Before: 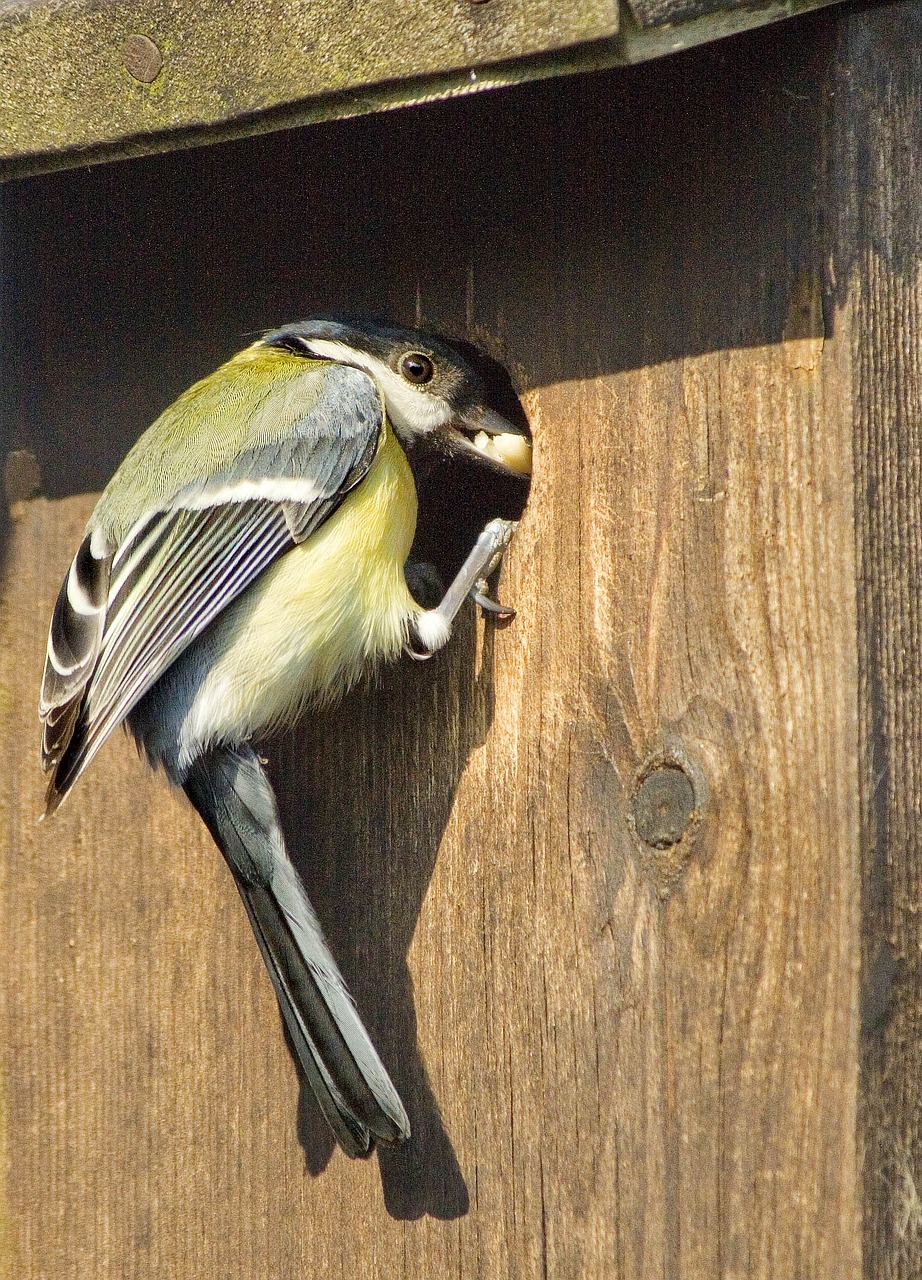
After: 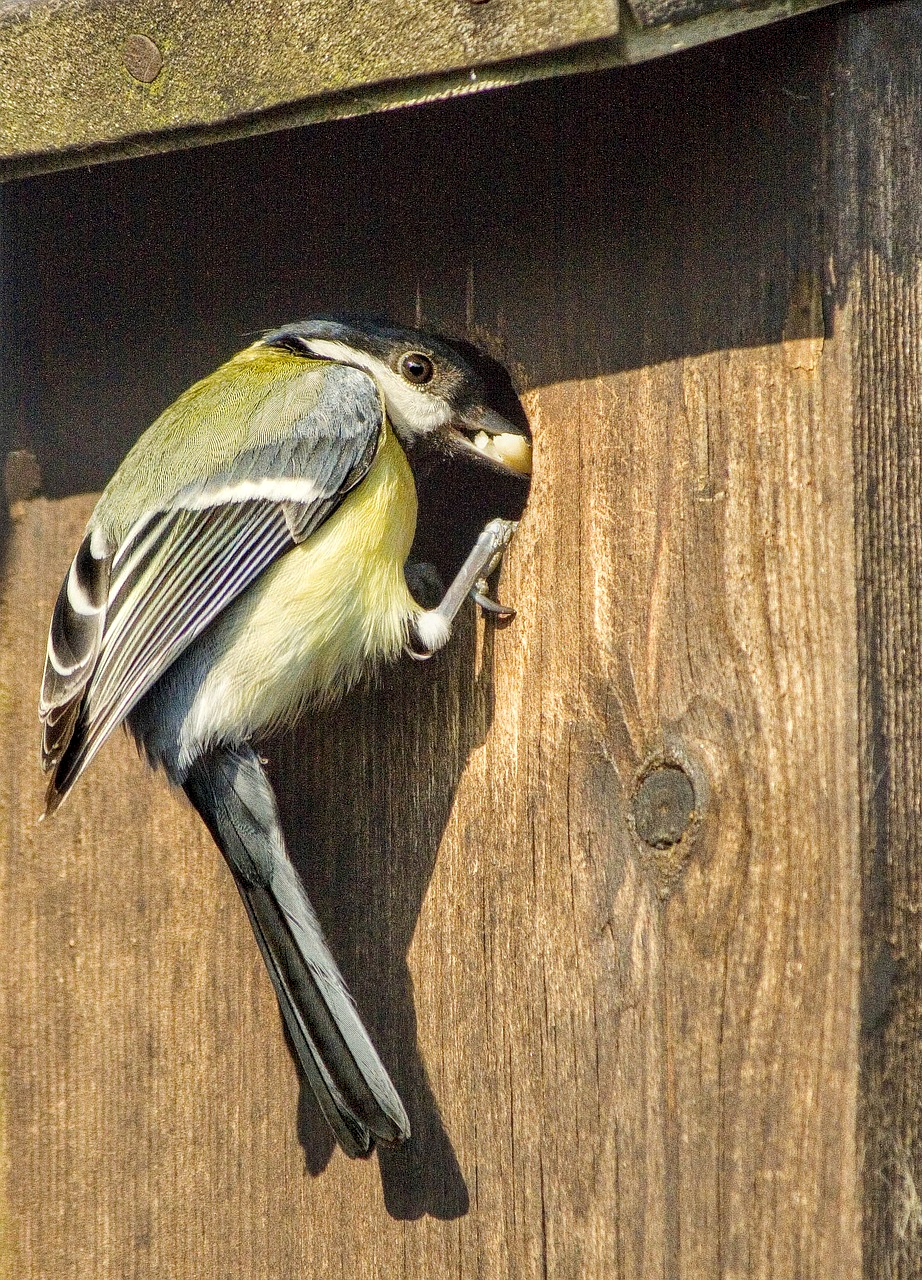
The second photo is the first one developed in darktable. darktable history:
white balance: red 1.009, blue 0.985
grain: on, module defaults
local contrast: on, module defaults
